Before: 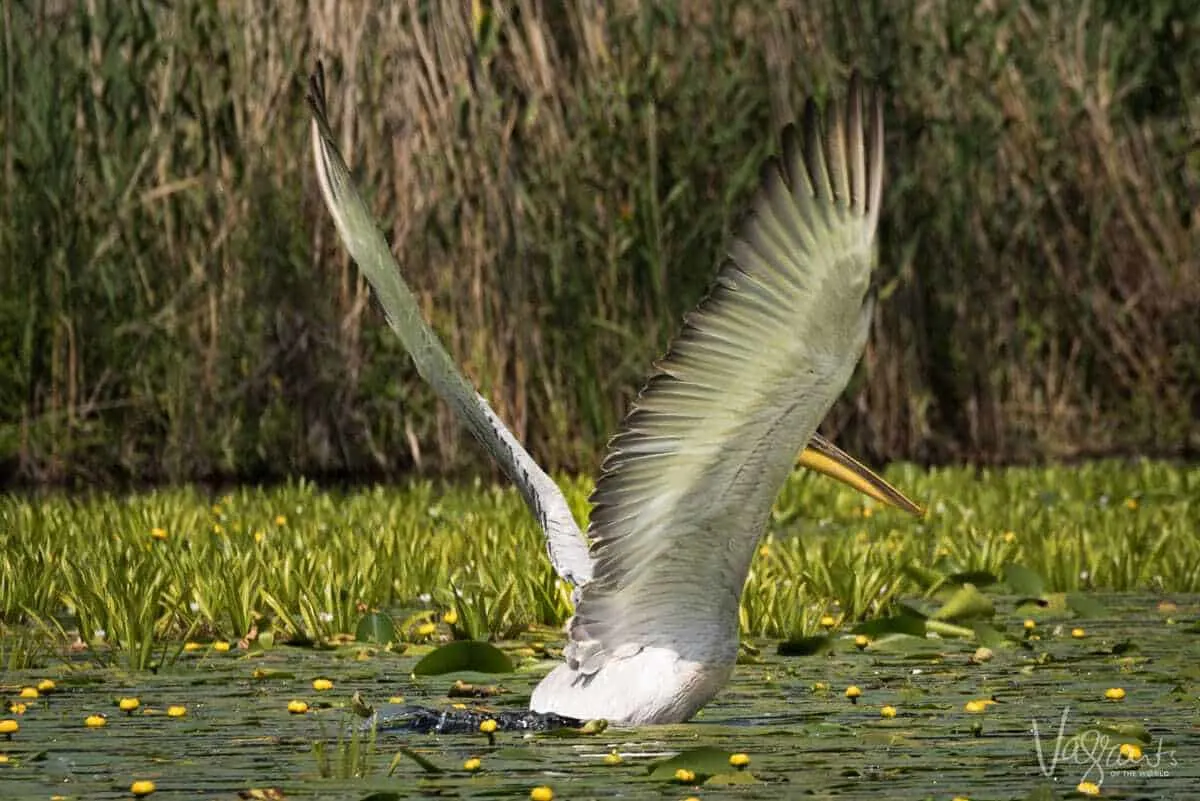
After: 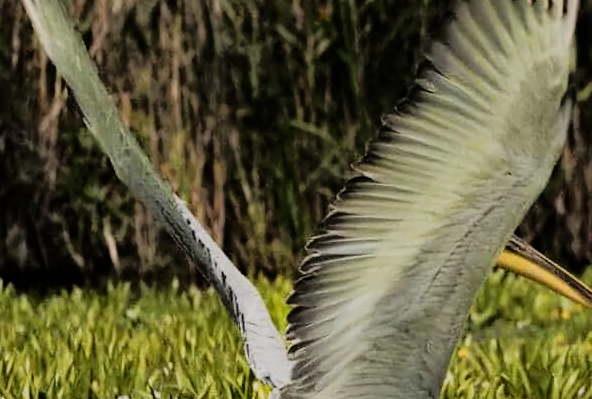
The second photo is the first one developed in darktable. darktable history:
tone curve: curves: ch0 [(0, 0) (0.105, 0.044) (0.195, 0.128) (0.283, 0.283) (0.384, 0.404) (0.485, 0.531) (0.635, 0.7) (0.832, 0.858) (1, 0.977)]; ch1 [(0, 0) (0.161, 0.092) (0.35, 0.33) (0.379, 0.401) (0.448, 0.478) (0.498, 0.503) (0.531, 0.537) (0.586, 0.563) (0.687, 0.648) (1, 1)]; ch2 [(0, 0) (0.359, 0.372) (0.437, 0.437) (0.483, 0.484) (0.53, 0.515) (0.556, 0.553) (0.635, 0.589) (1, 1)]
crop: left 25.222%, top 24.841%, right 25.44%, bottom 25.241%
levels: white 99.95%
exposure: exposure -0.278 EV, compensate highlight preservation false
filmic rgb: black relative exposure -7.65 EV, white relative exposure 4.56 EV, hardness 3.61
color correction: highlights b* 0.035
